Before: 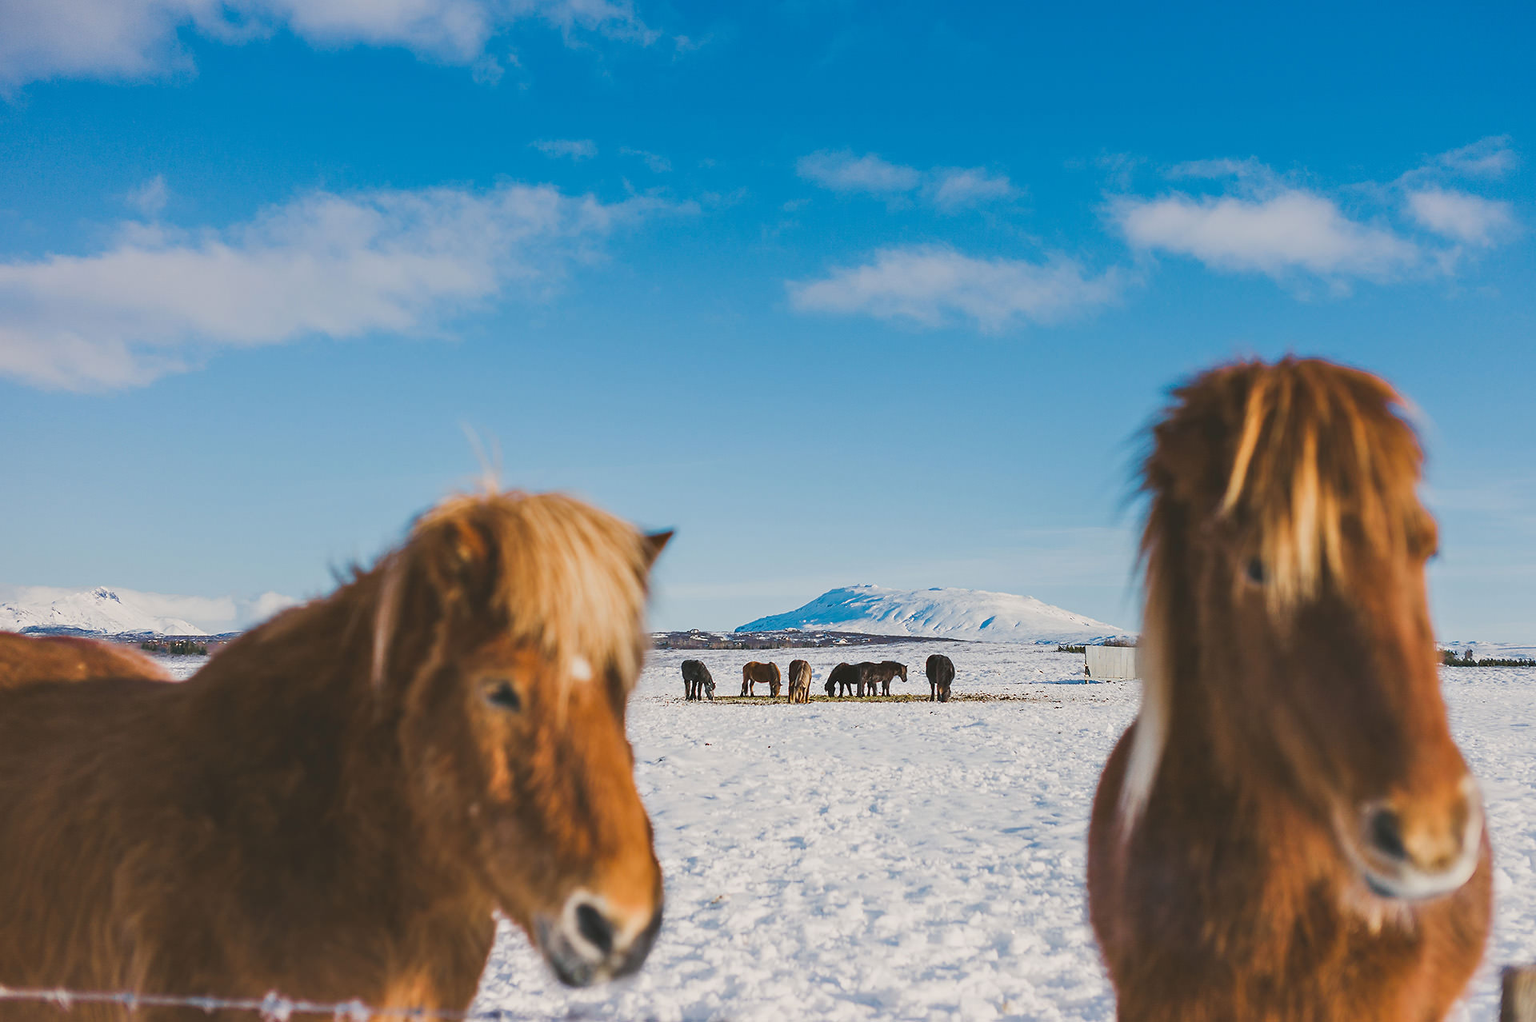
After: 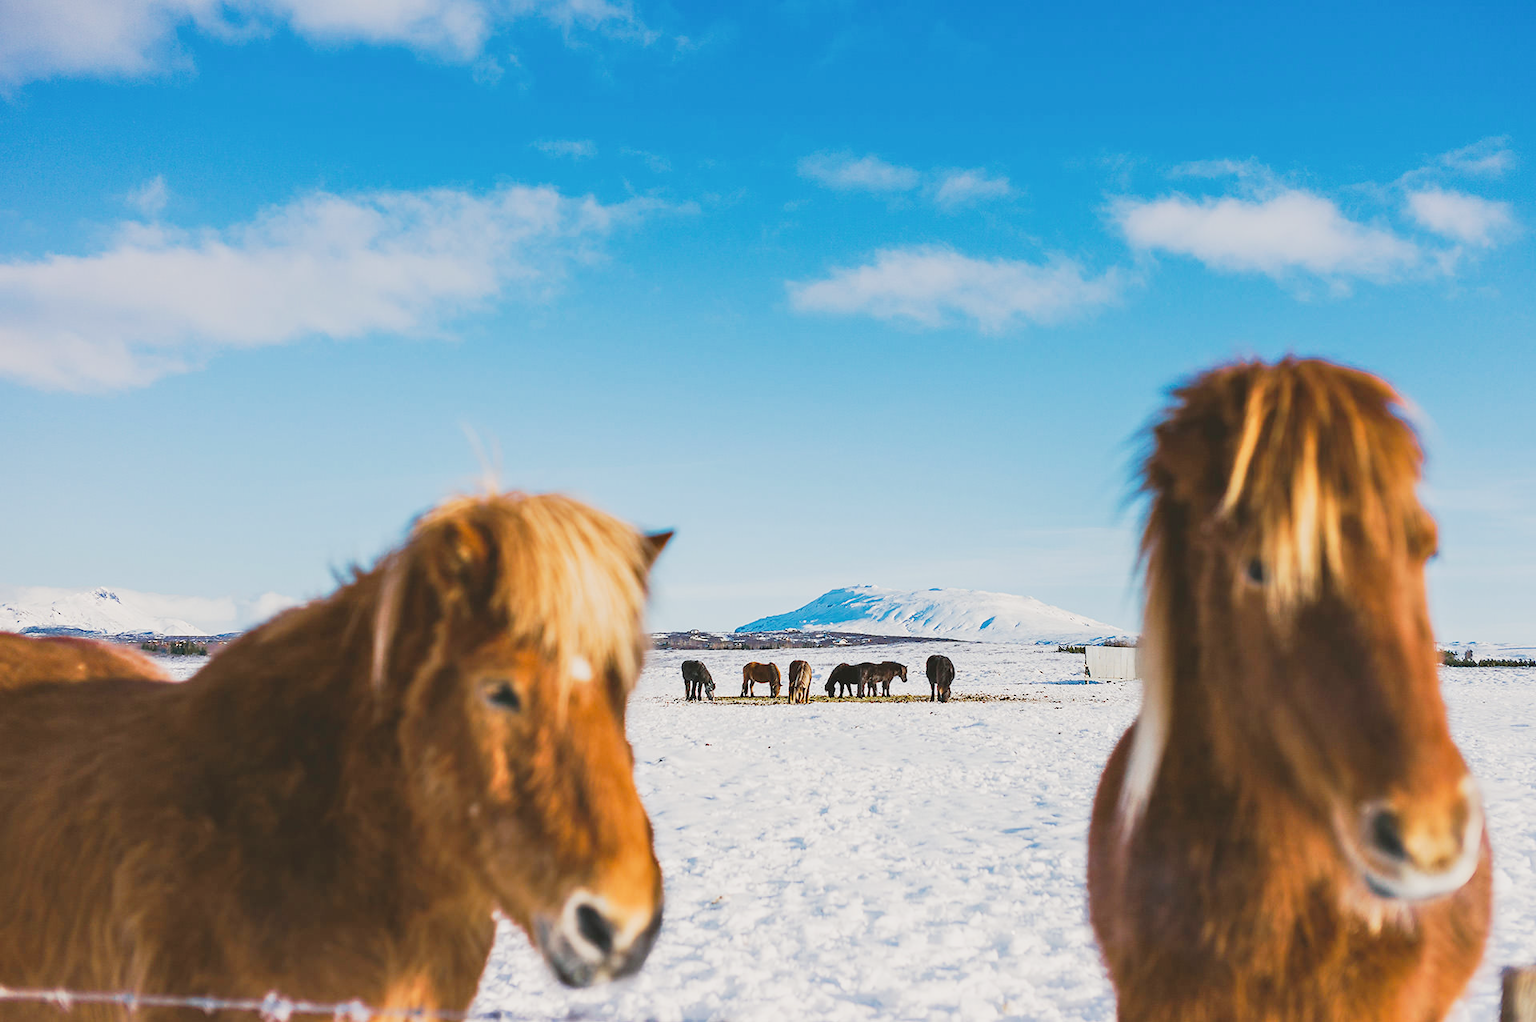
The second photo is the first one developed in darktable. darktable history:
tone curve: curves: ch0 [(0, 0.012) (0.144, 0.137) (0.326, 0.386) (0.489, 0.573) (0.656, 0.763) (0.849, 0.902) (1, 0.974)]; ch1 [(0, 0) (0.366, 0.367) (0.475, 0.453) (0.487, 0.501) (0.519, 0.527) (0.544, 0.579) (0.562, 0.619) (0.622, 0.694) (1, 1)]; ch2 [(0, 0) (0.333, 0.346) (0.375, 0.375) (0.424, 0.43) (0.476, 0.492) (0.502, 0.503) (0.533, 0.541) (0.572, 0.615) (0.605, 0.656) (0.641, 0.709) (1, 1)], preserve colors none
